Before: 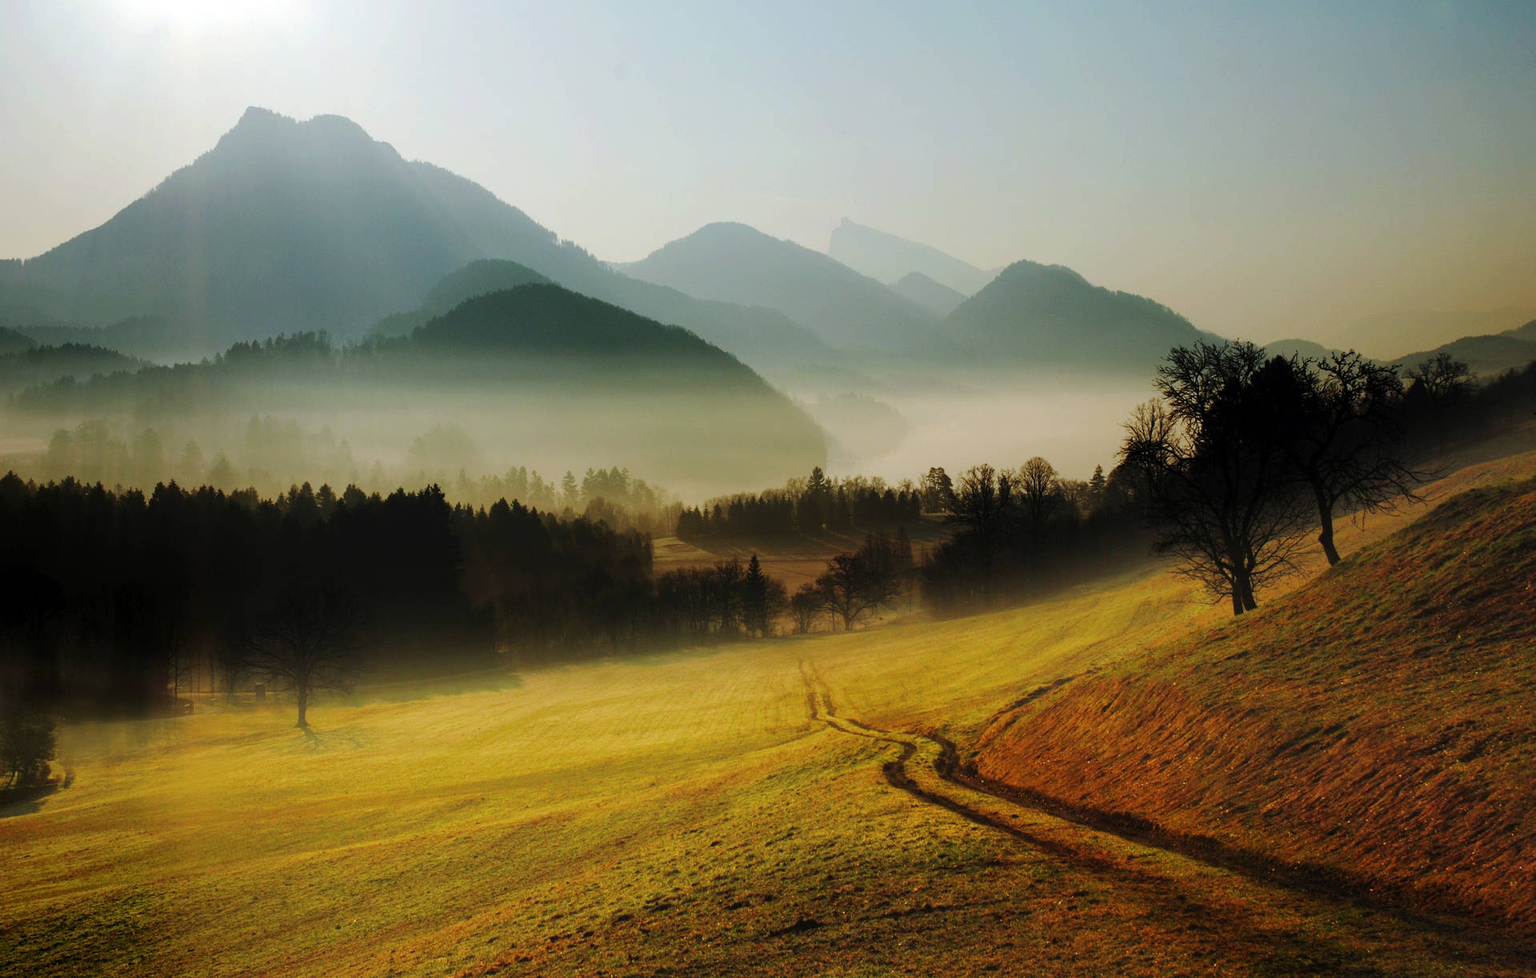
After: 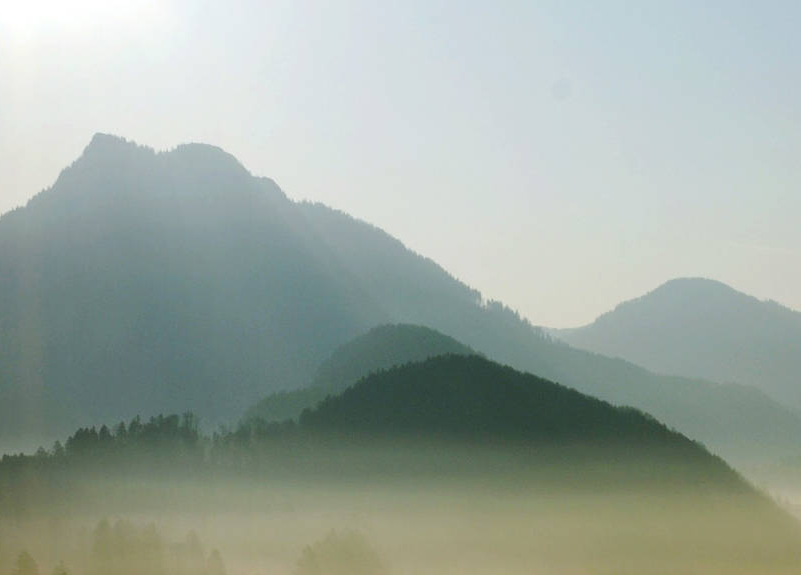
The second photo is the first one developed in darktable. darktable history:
crop and rotate: left 11.204%, top 0.063%, right 47.054%, bottom 52.862%
